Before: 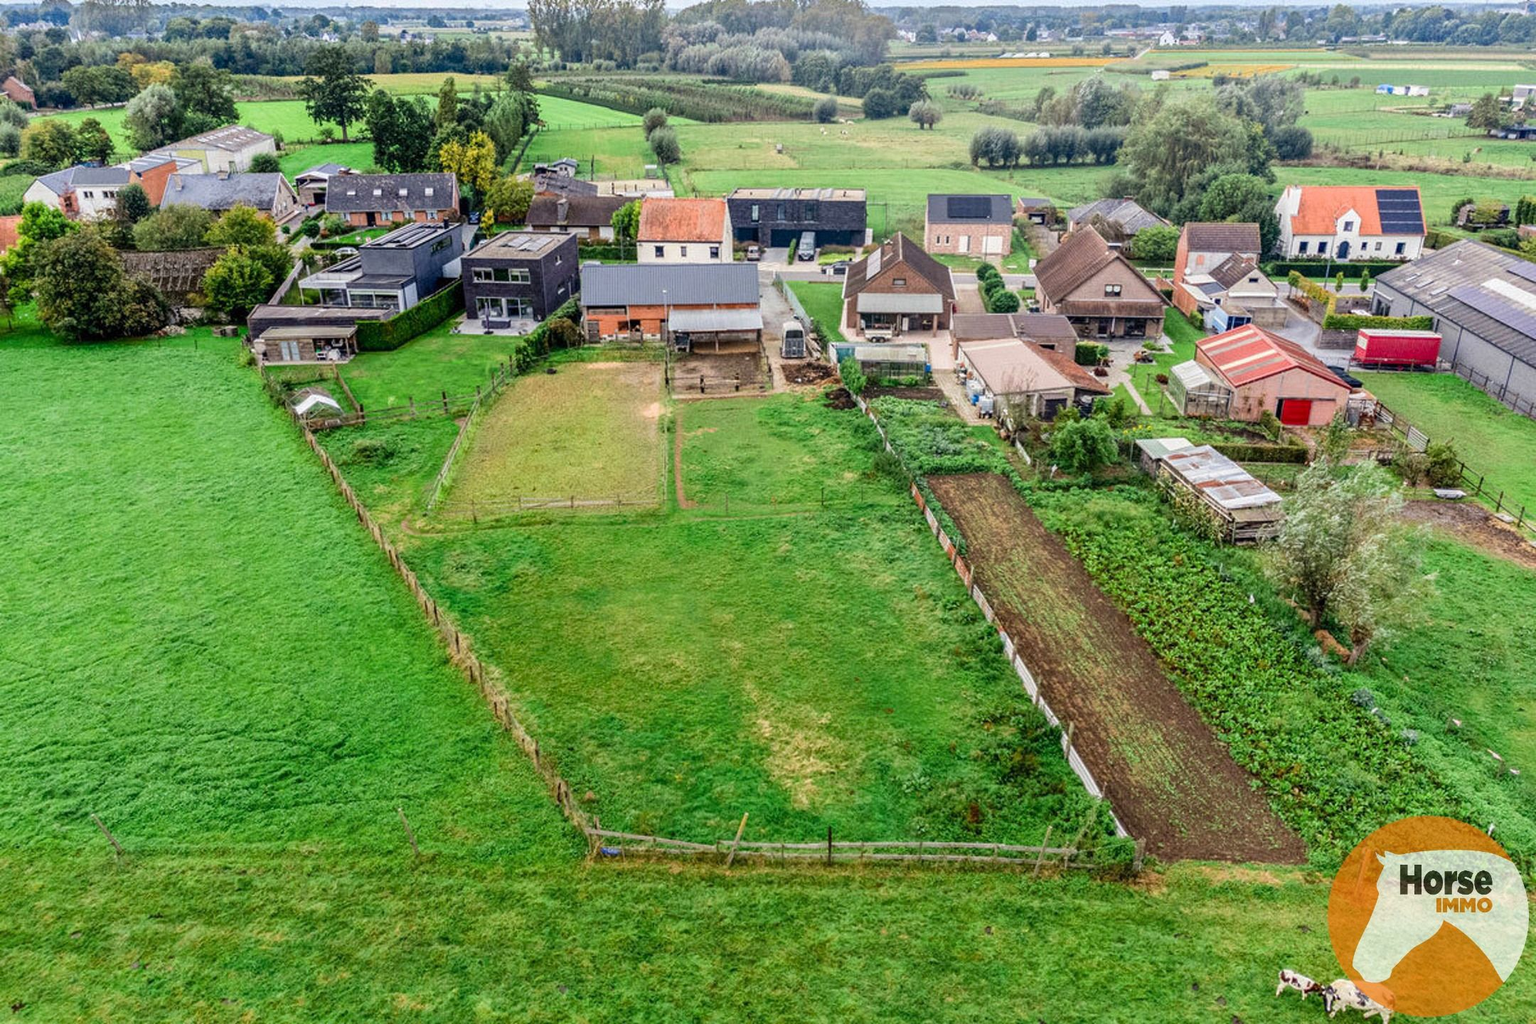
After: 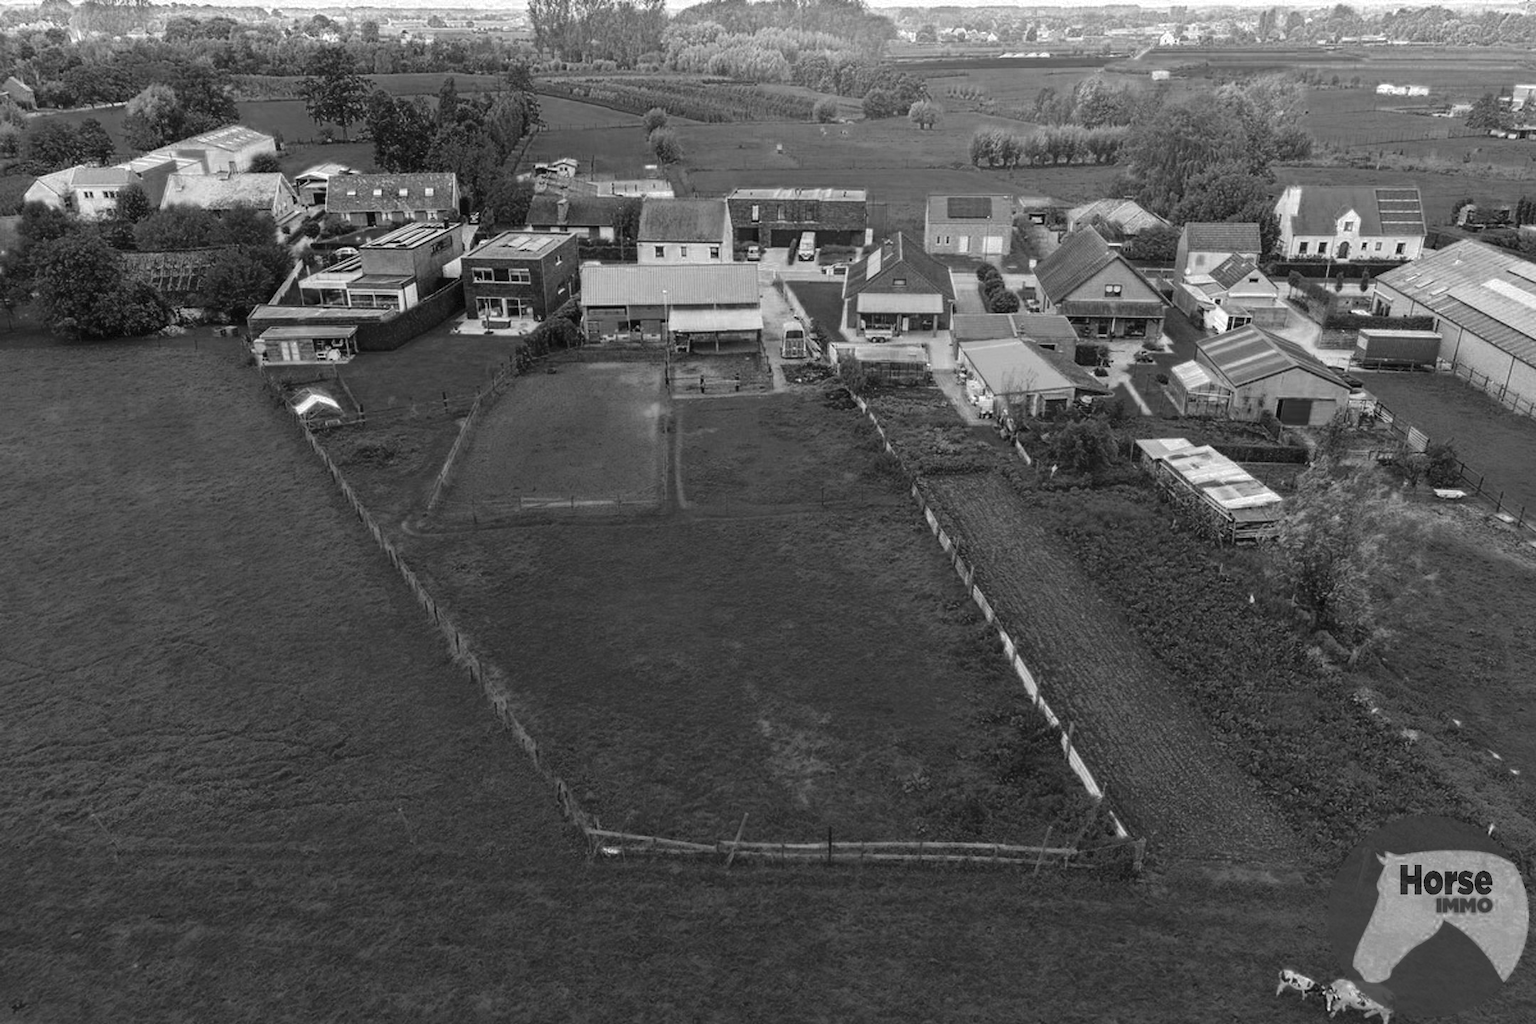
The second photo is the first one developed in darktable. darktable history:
tone curve: curves: ch0 [(0, 0) (0.003, 0.032) (0.011, 0.04) (0.025, 0.058) (0.044, 0.084) (0.069, 0.107) (0.1, 0.13) (0.136, 0.158) (0.177, 0.193) (0.224, 0.236) (0.277, 0.283) (0.335, 0.335) (0.399, 0.399) (0.468, 0.467) (0.543, 0.533) (0.623, 0.612) (0.709, 0.698) (0.801, 0.776) (0.898, 0.848) (1, 1)], color space Lab, independent channels, preserve colors none
color zones: curves: ch0 [(0.287, 0.048) (0.493, 0.484) (0.737, 0.816)]; ch1 [(0, 0) (0.143, 0) (0.286, 0) (0.429, 0) (0.571, 0) (0.714, 0) (0.857, 0)]
exposure: compensate exposure bias true, compensate highlight preservation false
